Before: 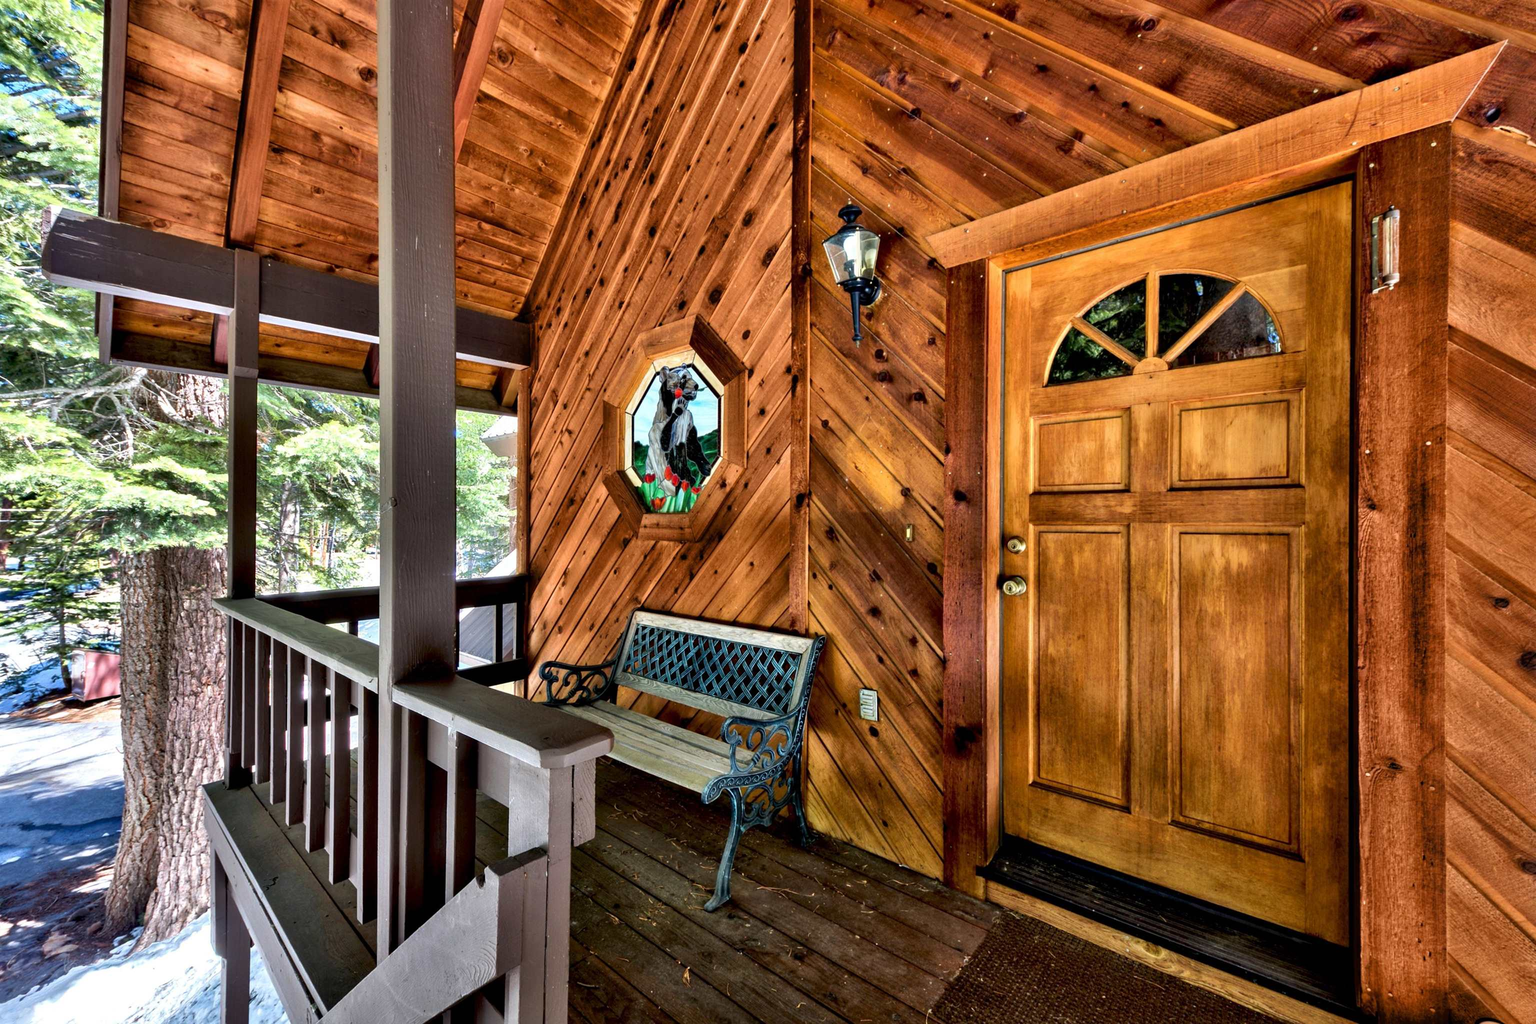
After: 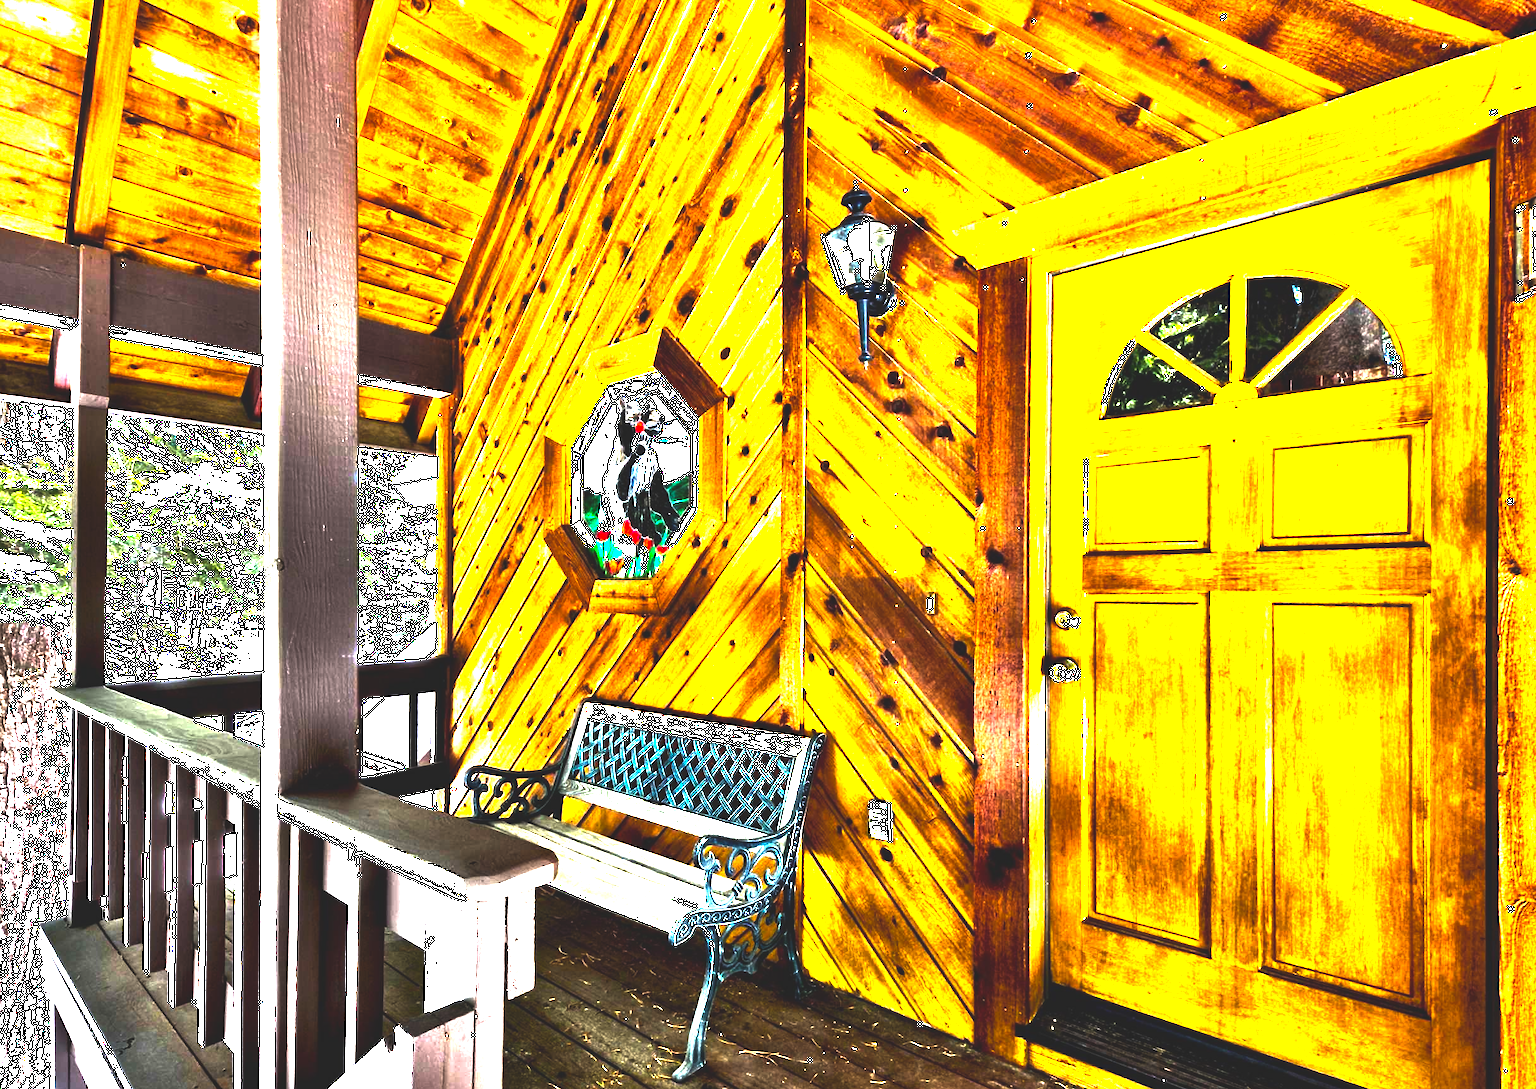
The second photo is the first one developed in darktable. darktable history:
color balance rgb: perceptual saturation grading › global saturation 25%, perceptual brilliance grading › global brilliance 35%, perceptual brilliance grading › highlights 50%, perceptual brilliance grading › mid-tones 60%, perceptual brilliance grading › shadows 35%, global vibrance 20%
exposure: black level correction -0.015, compensate highlight preservation false
crop: left 11.225%, top 5.381%, right 9.565%, bottom 10.314%
tone equalizer: -8 EV -1.08 EV, -7 EV -1.01 EV, -6 EV -0.867 EV, -5 EV -0.578 EV, -3 EV 0.578 EV, -2 EV 0.867 EV, -1 EV 1.01 EV, +0 EV 1.08 EV, edges refinement/feathering 500, mask exposure compensation -1.57 EV, preserve details no
